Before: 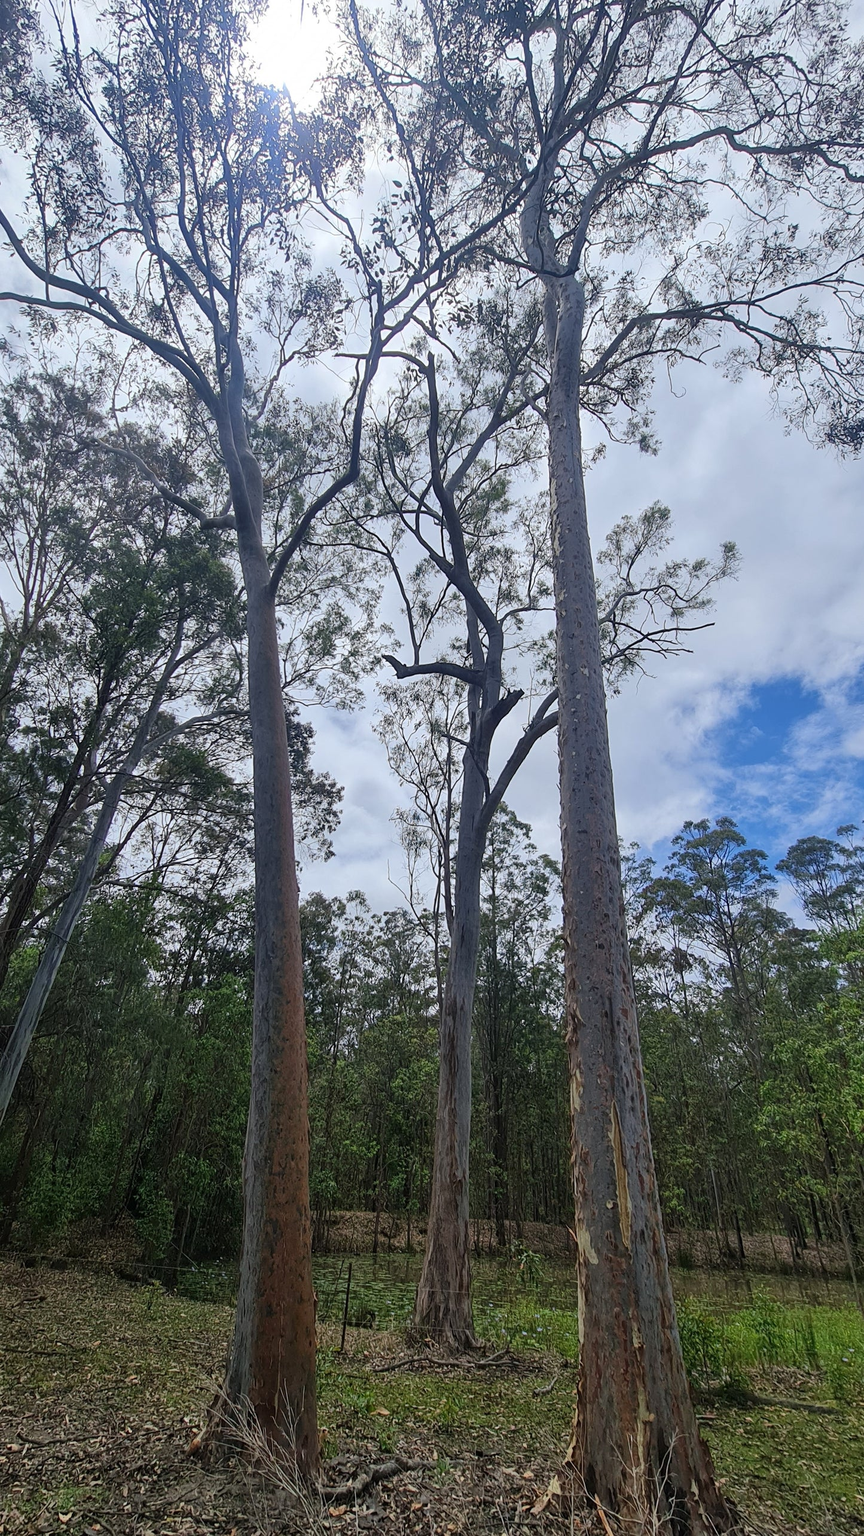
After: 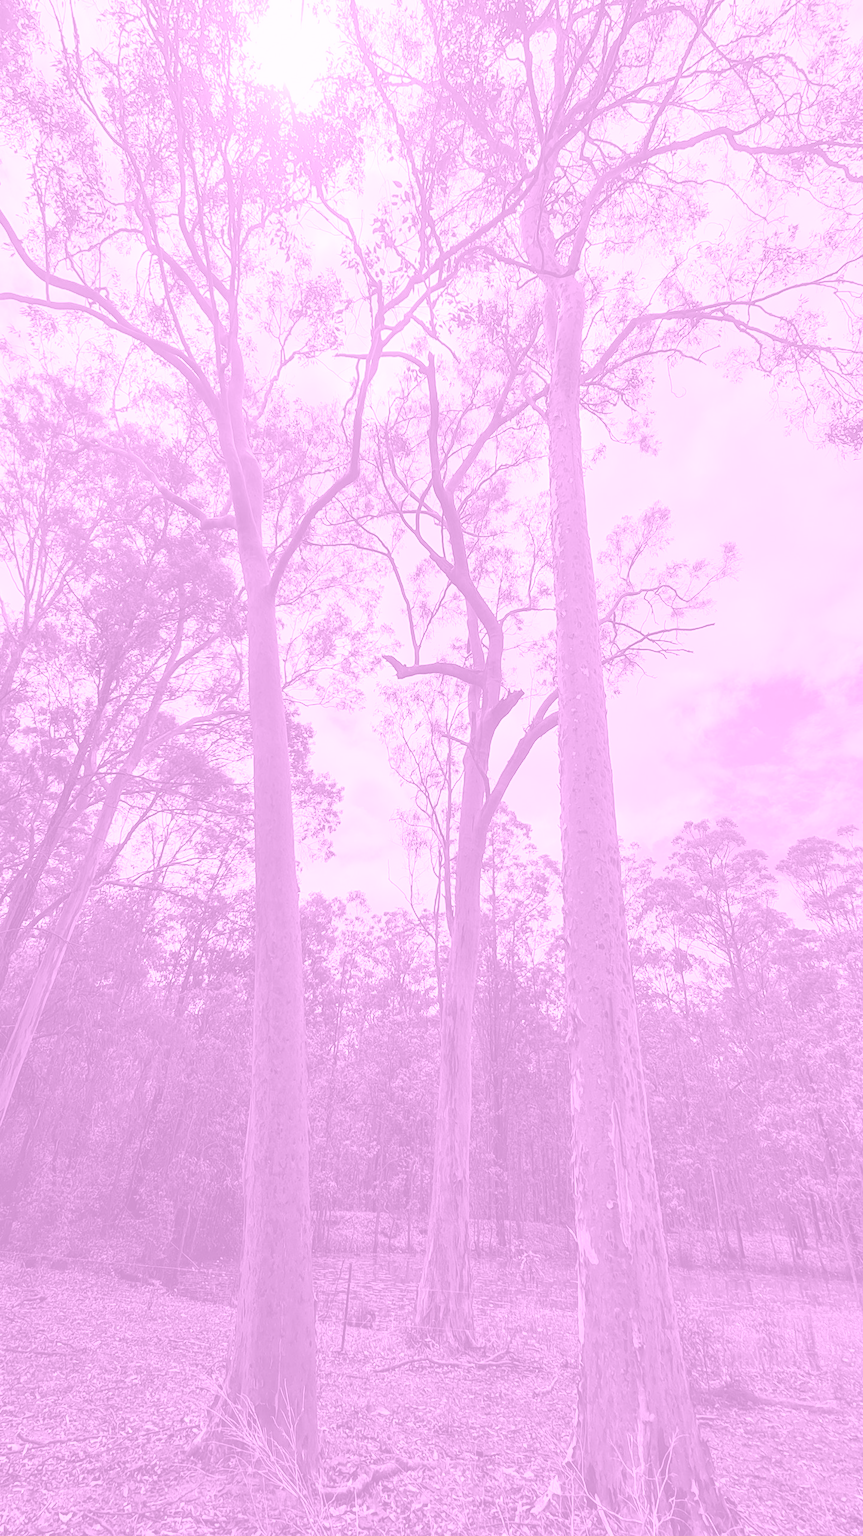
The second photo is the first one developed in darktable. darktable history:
color balance rgb: linear chroma grading › global chroma 20%, perceptual saturation grading › global saturation 25%, perceptual brilliance grading › global brilliance 20%, global vibrance 20%
colorize: hue 331.2°, saturation 75%, source mix 30.28%, lightness 70.52%, version 1
